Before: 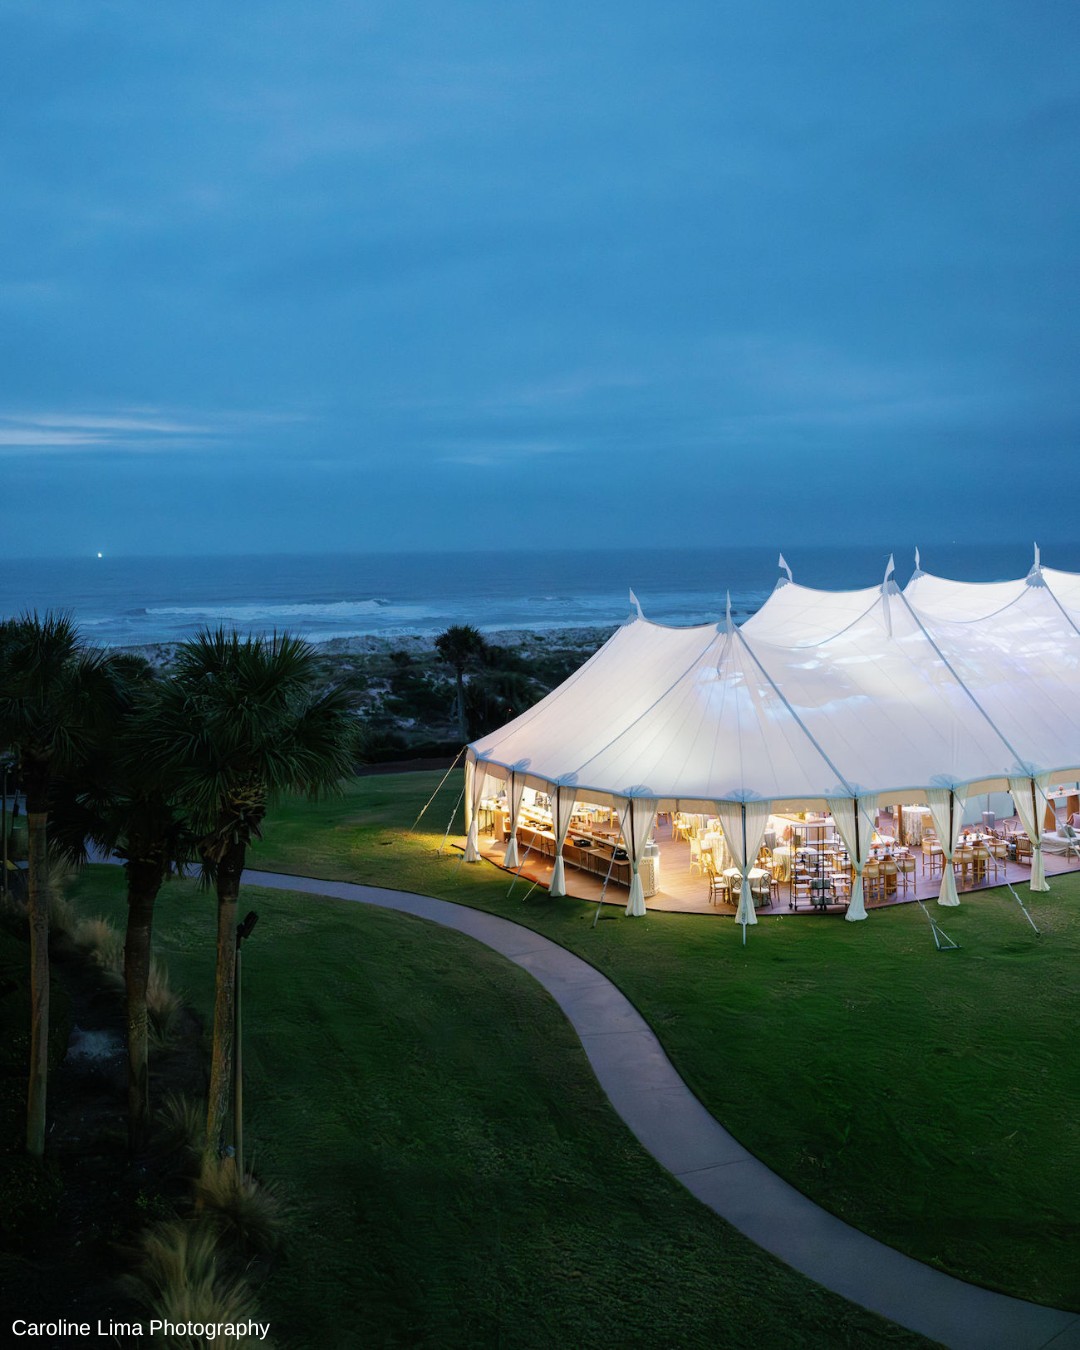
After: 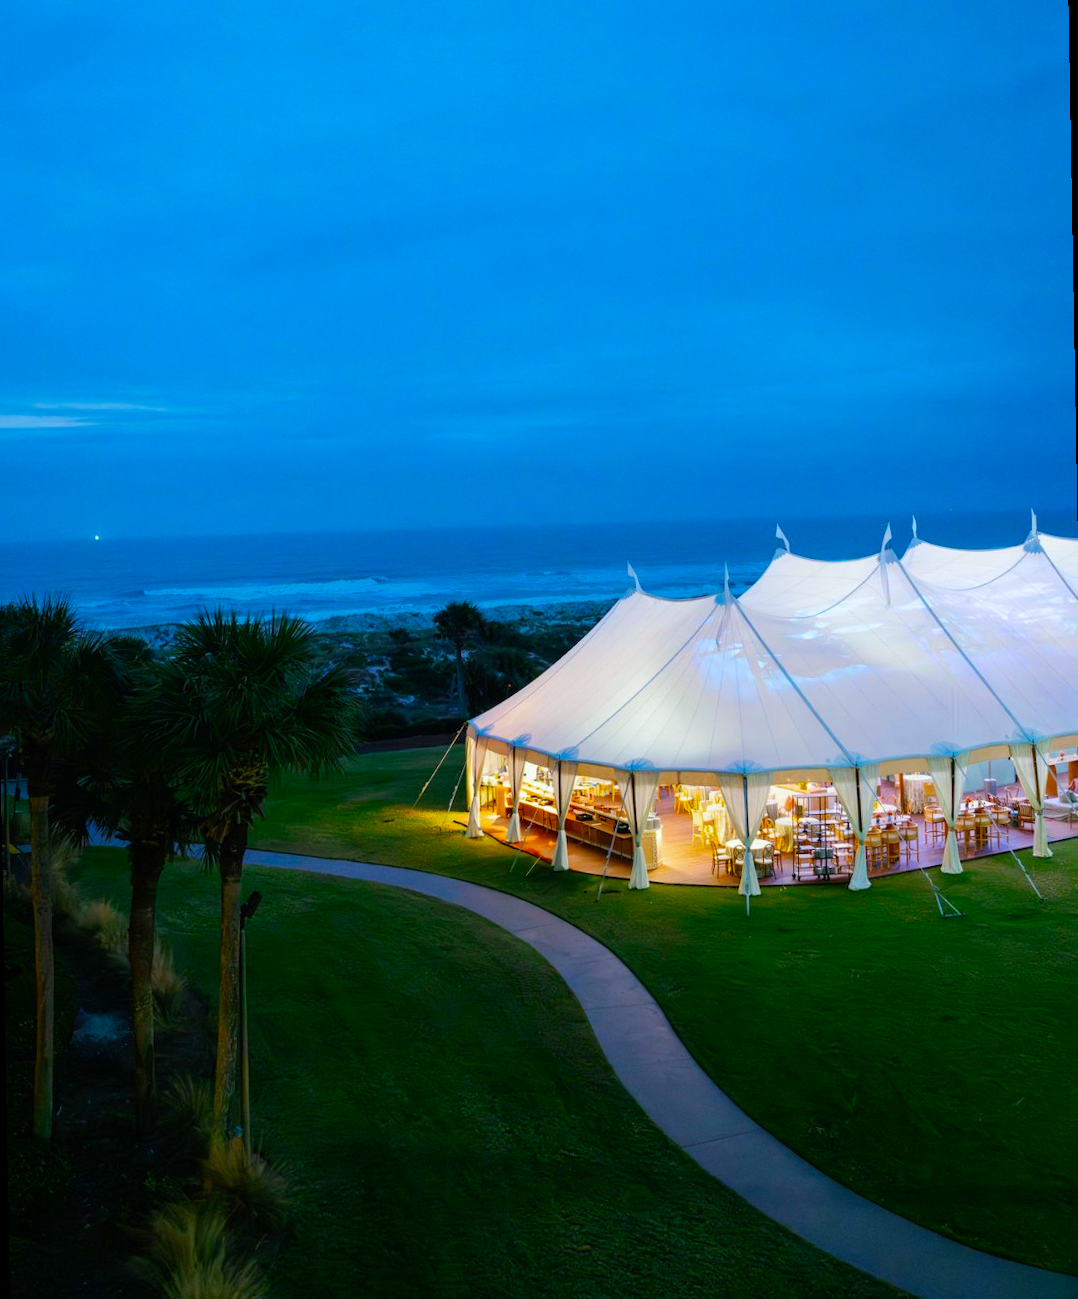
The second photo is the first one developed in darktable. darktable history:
color balance rgb: perceptual saturation grading › global saturation 30%, global vibrance 10%
contrast brightness saturation: brightness -0.02, saturation 0.35
white balance: red 0.986, blue 1.01
rotate and perspective: rotation -1°, crop left 0.011, crop right 0.989, crop top 0.025, crop bottom 0.975
